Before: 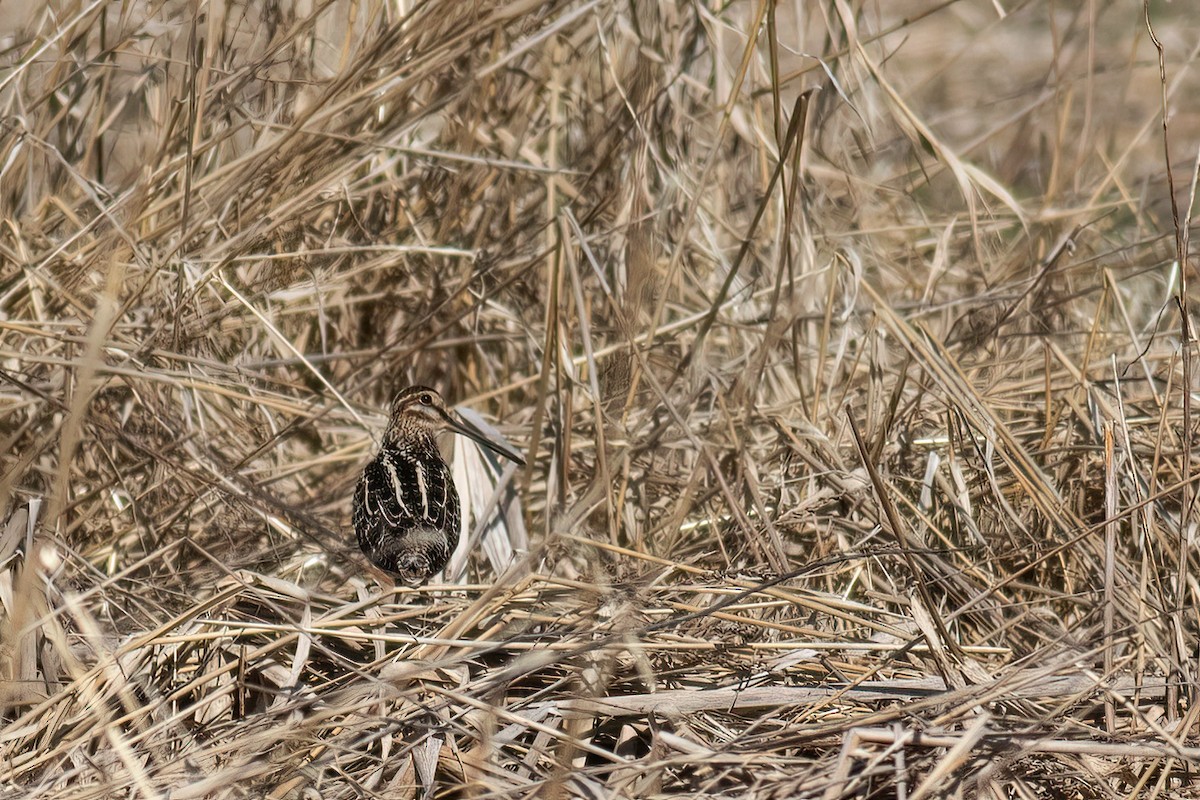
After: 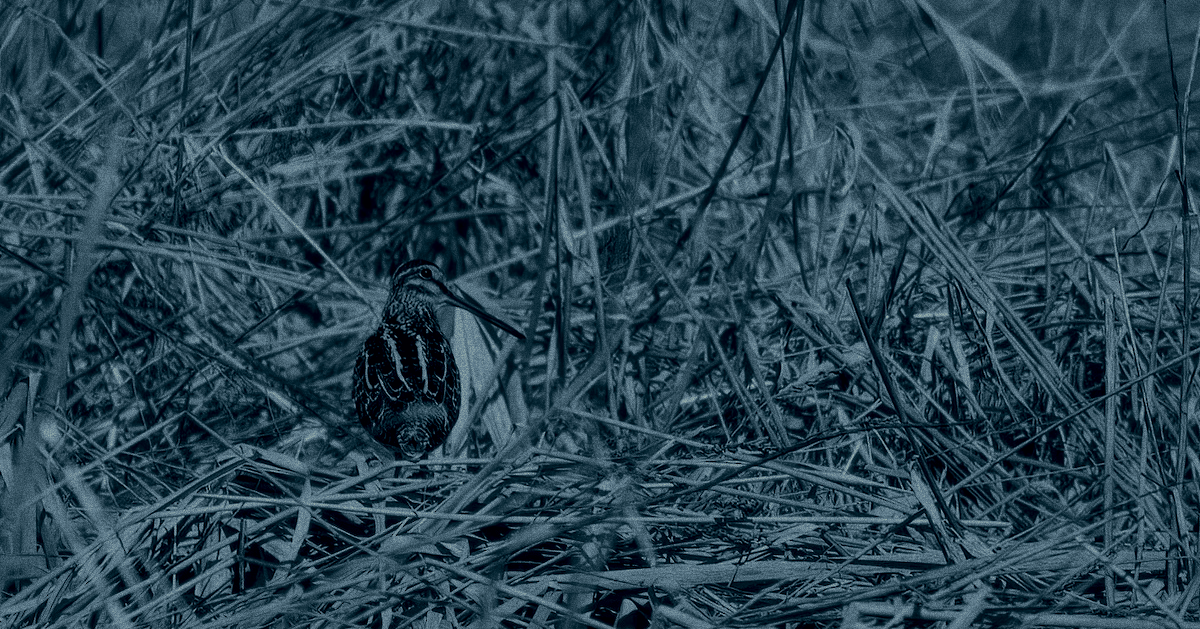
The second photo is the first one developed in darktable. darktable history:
grain: coarseness 0.09 ISO, strength 40%
local contrast: mode bilateral grid, contrast 70, coarseness 75, detail 180%, midtone range 0.2
crop and rotate: top 15.774%, bottom 5.506%
split-toning: shadows › hue 290.82°, shadows › saturation 0.34, highlights › saturation 0.38, balance 0, compress 50%
colorize: hue 194.4°, saturation 29%, source mix 61.75%, lightness 3.98%, version 1
